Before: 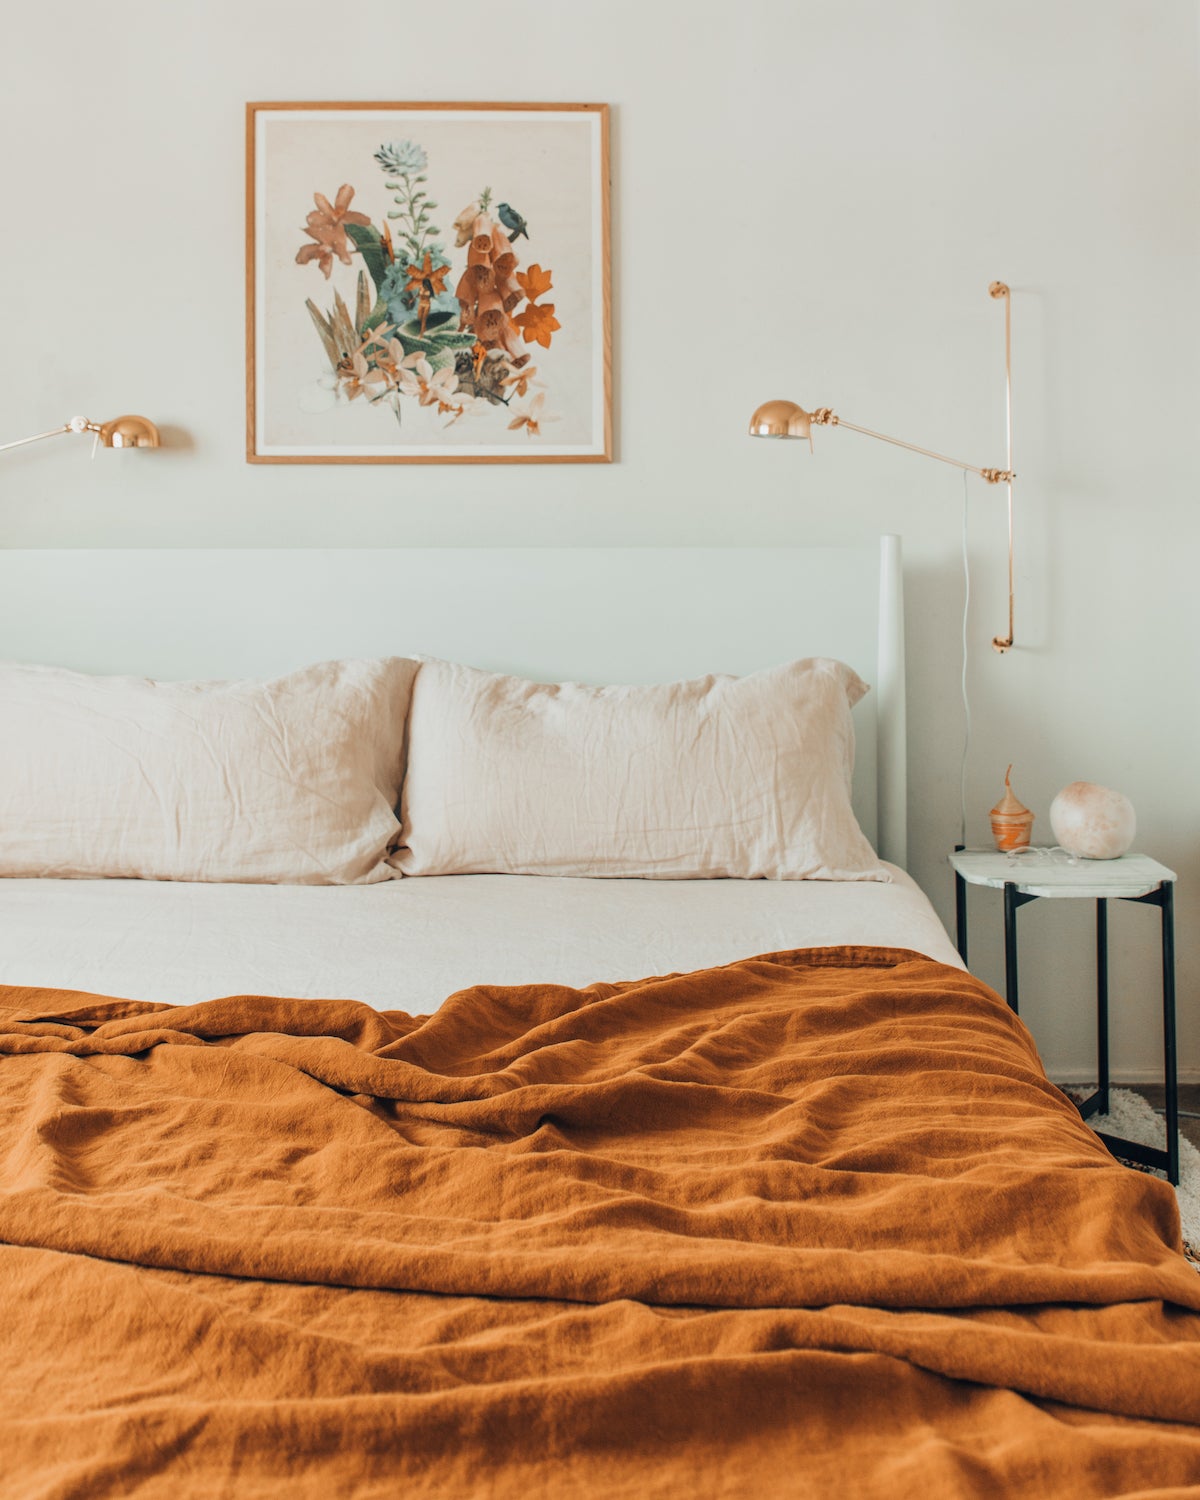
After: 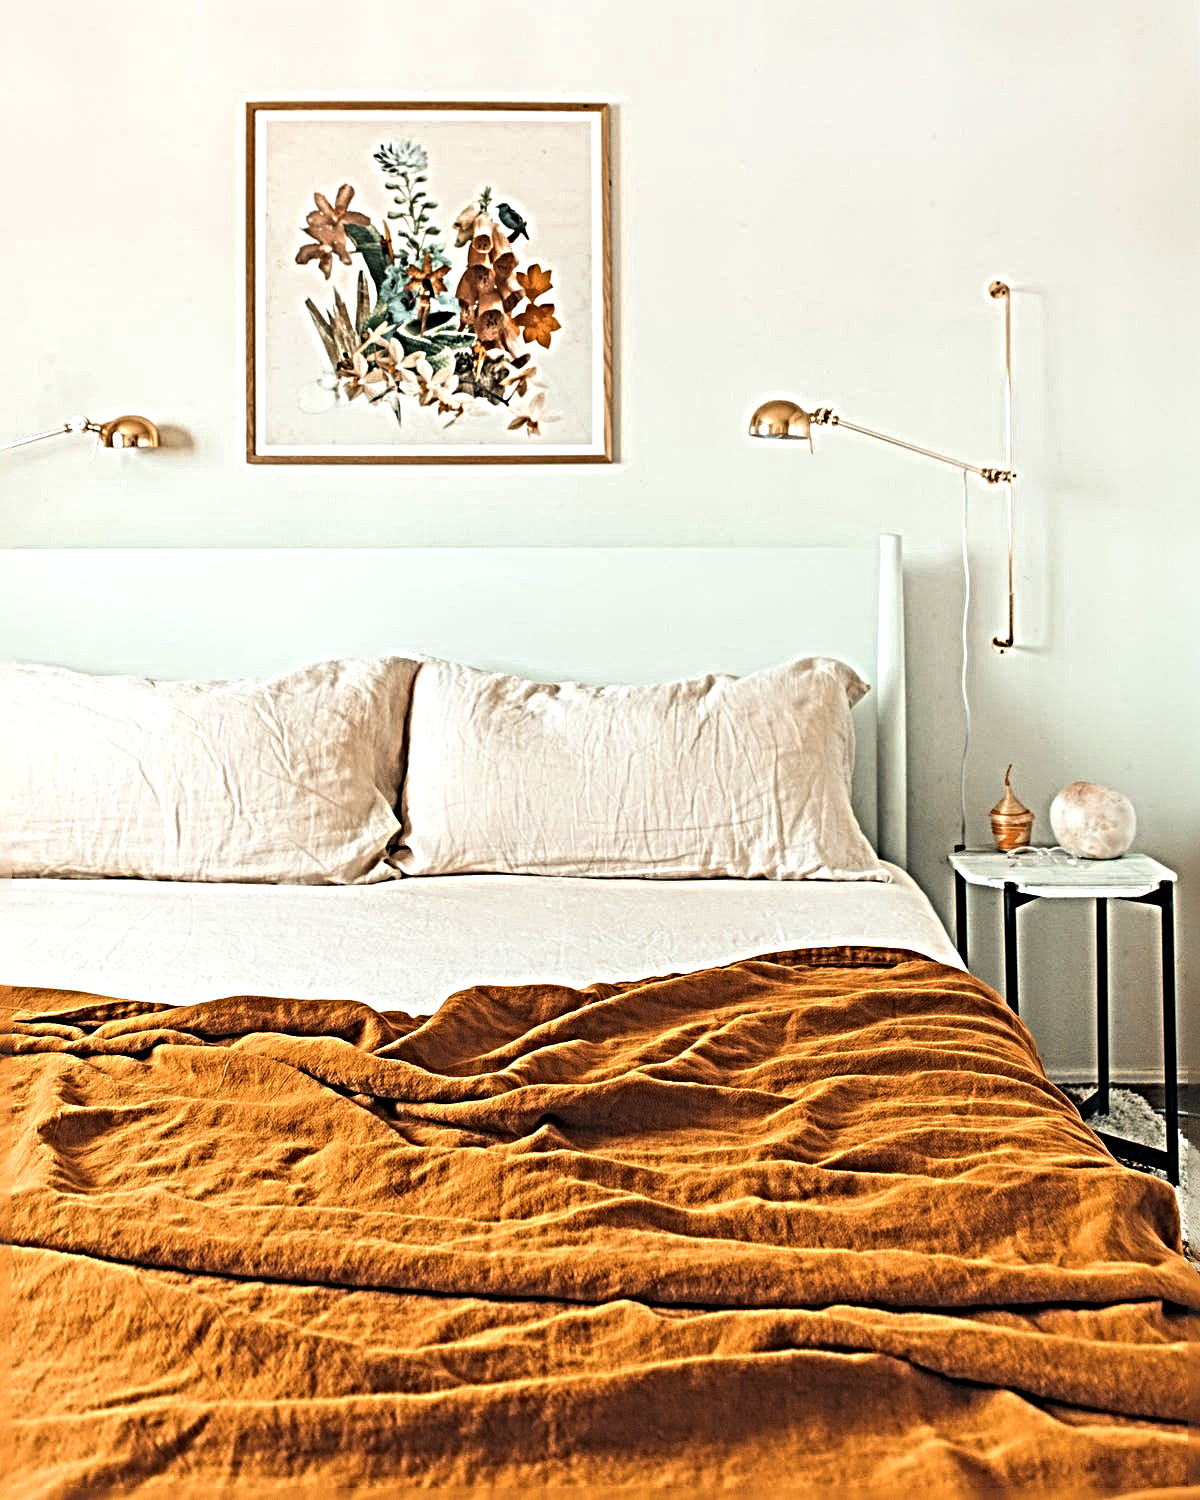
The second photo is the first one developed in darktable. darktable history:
sharpen: radius 6.278, amount 1.794, threshold 0.167
exposure: black level correction -0.003, exposure 0.042 EV, compensate exposure bias true, compensate highlight preservation false
color balance rgb: shadows lift › chroma 1.036%, shadows lift › hue 242.9°, power › luminance 3.248%, power › hue 231.59°, perceptual saturation grading › global saturation 0.284%, perceptual brilliance grading › global brilliance 15.048%, perceptual brilliance grading › shadows -35.585%, global vibrance 23.467%
